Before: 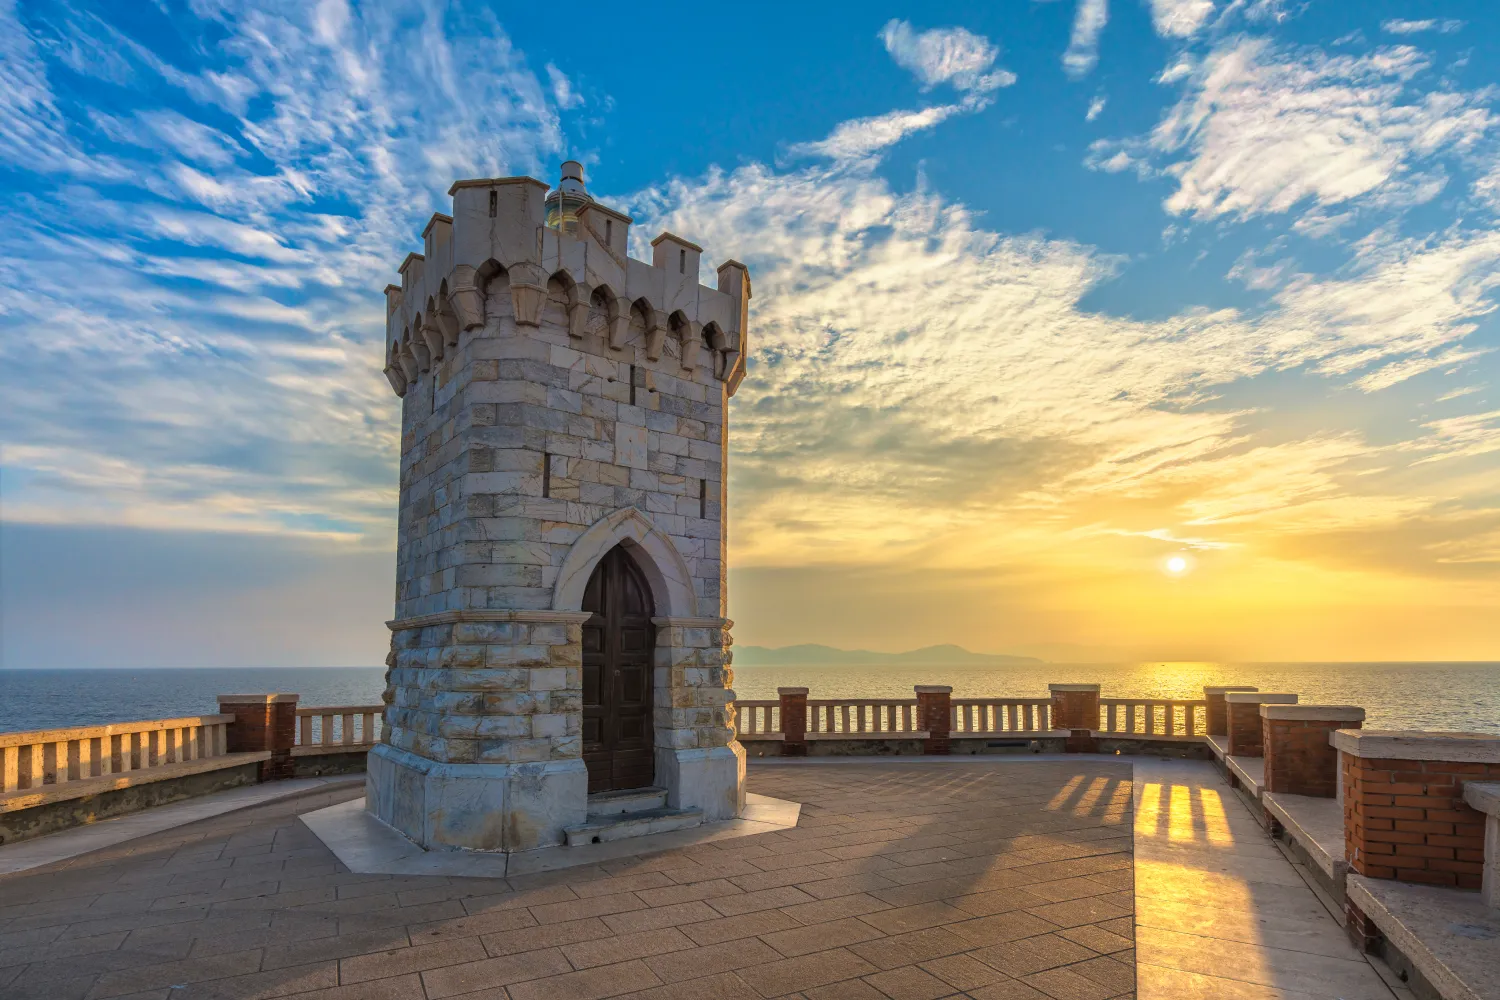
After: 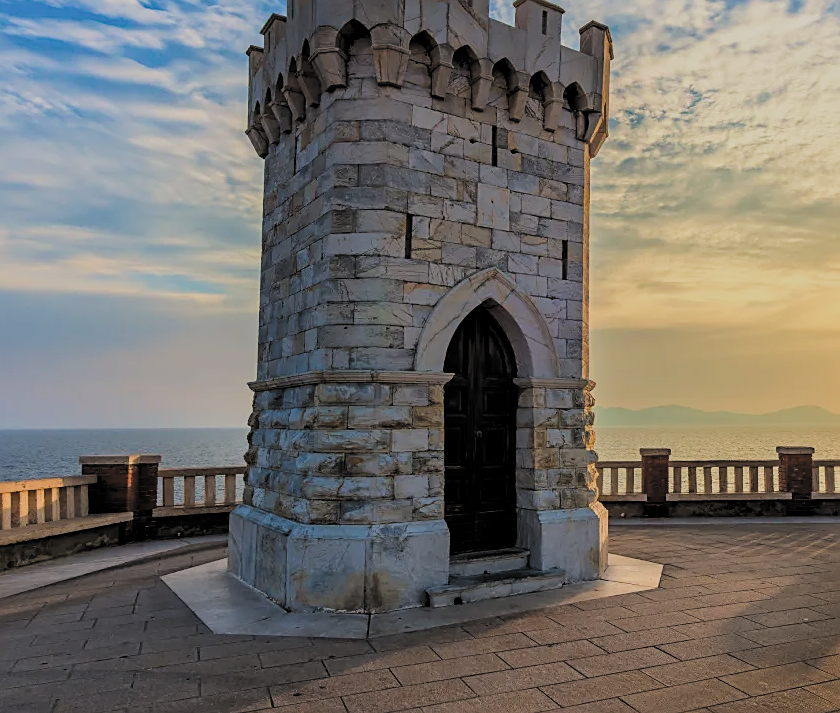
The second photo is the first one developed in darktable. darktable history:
crop: left 9.238%, top 23.958%, right 34.761%, bottom 4.644%
filmic rgb: black relative exposure -4.07 EV, white relative exposure 5.12 EV, hardness 2.06, contrast 1.169, color science v5 (2021), iterations of high-quality reconstruction 0, contrast in shadows safe, contrast in highlights safe
color balance rgb: highlights gain › chroma 0.234%, highlights gain › hue 330.18°, perceptual saturation grading › global saturation 0.348%, global vibrance 9.318%
sharpen: on, module defaults
